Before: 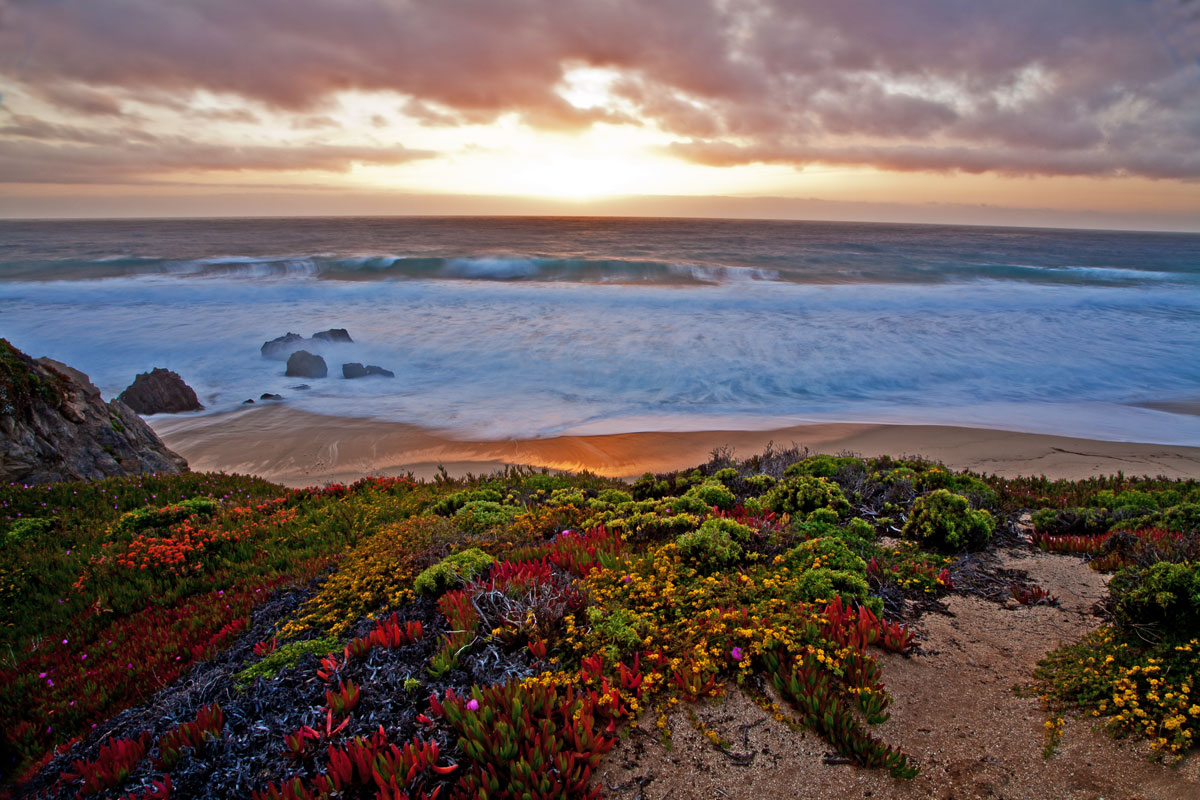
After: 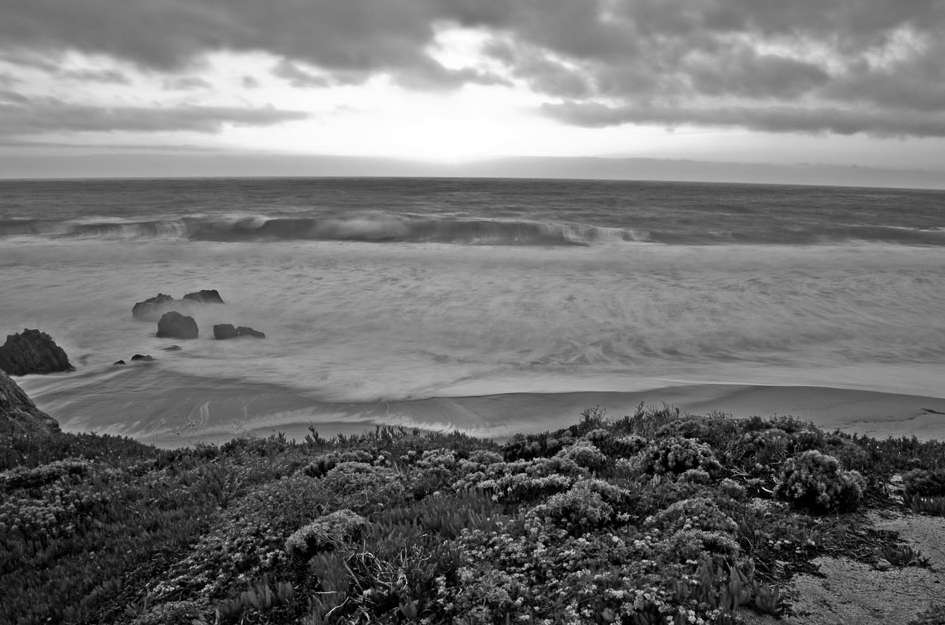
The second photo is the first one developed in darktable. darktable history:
monochrome: on, module defaults
crop and rotate: left 10.77%, top 5.1%, right 10.41%, bottom 16.76%
